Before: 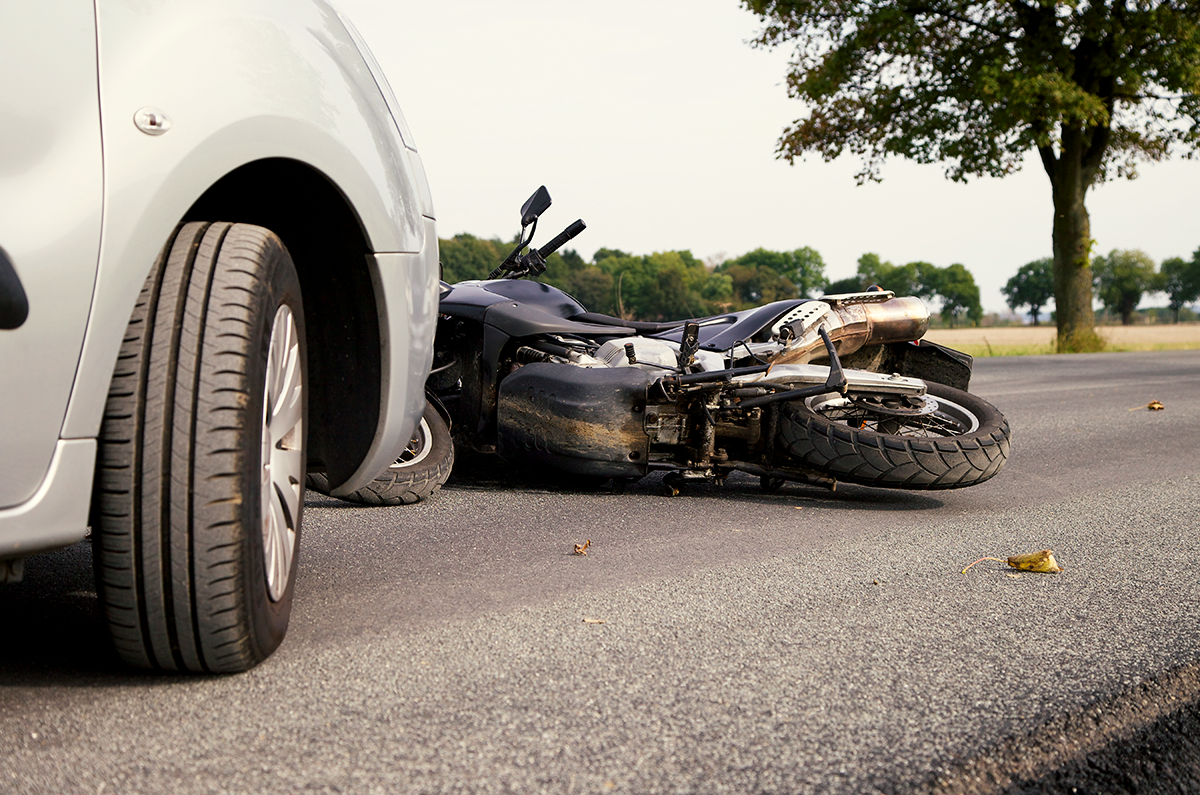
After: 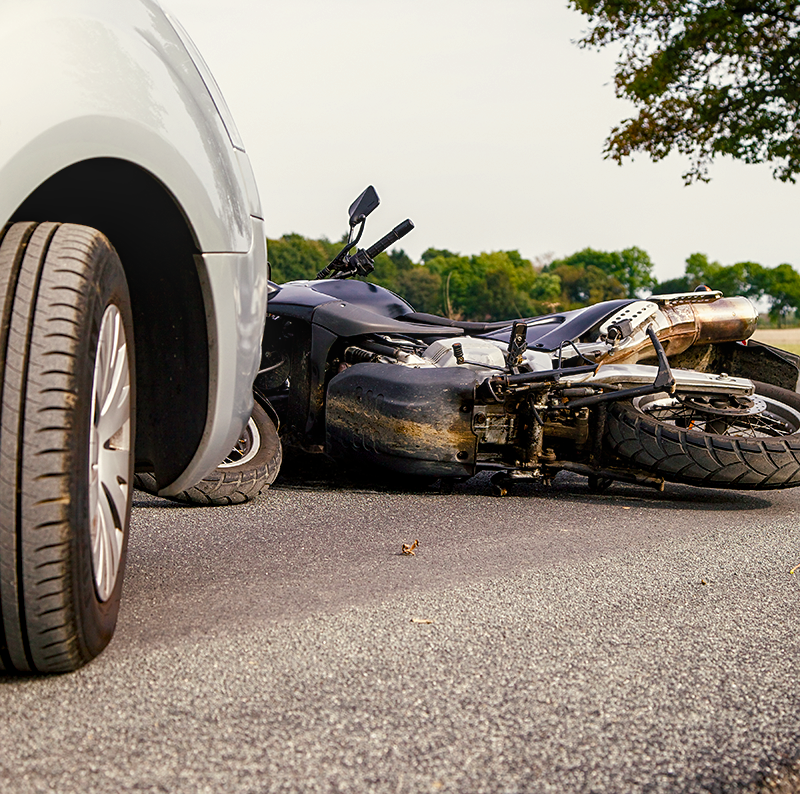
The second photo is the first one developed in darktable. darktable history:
crop and rotate: left 14.413%, right 18.877%
sharpen: amount 0.206
color balance rgb: perceptual saturation grading › global saturation 20%, perceptual saturation grading › highlights -25.593%, perceptual saturation grading › shadows 49.875%
local contrast: on, module defaults
